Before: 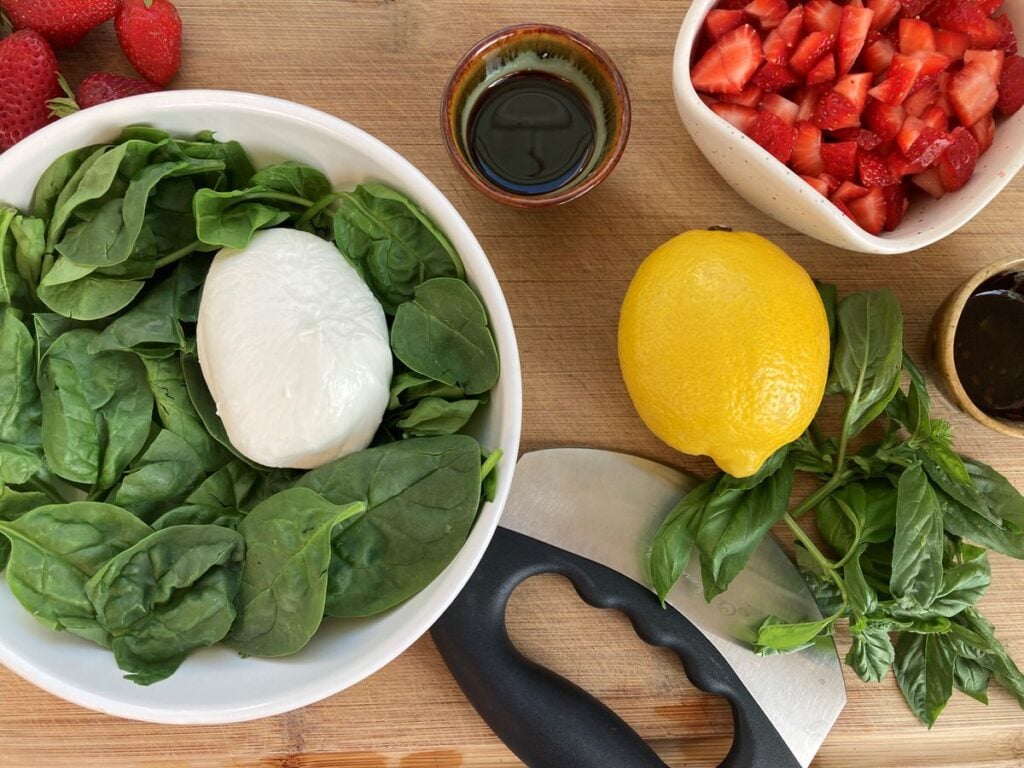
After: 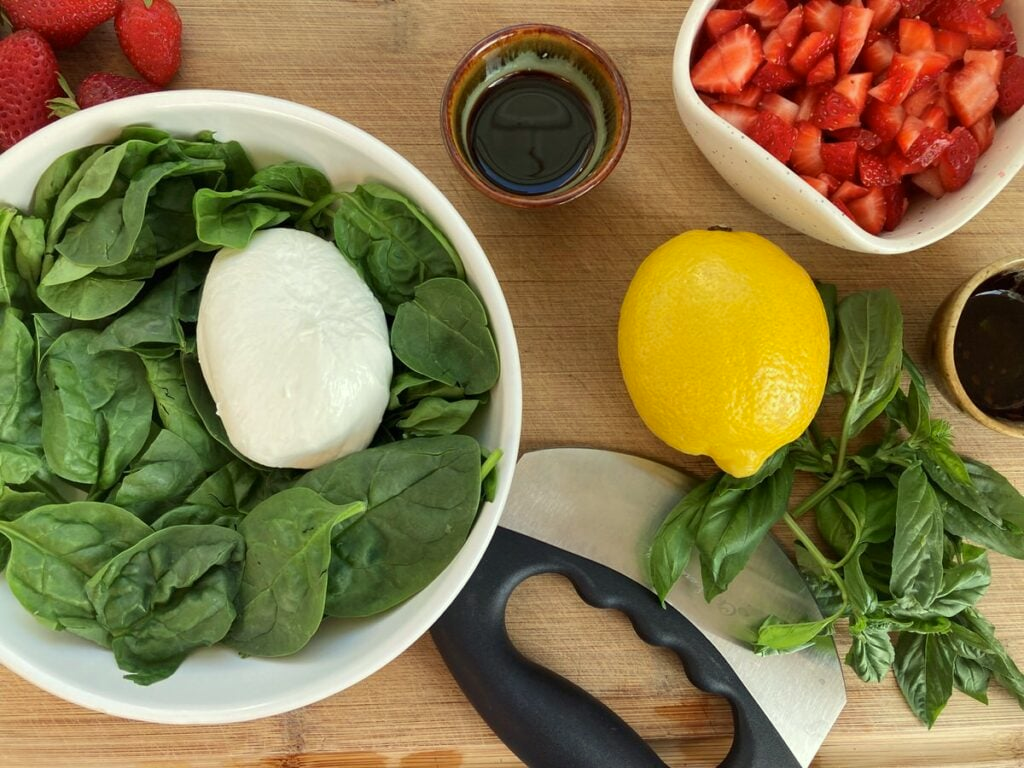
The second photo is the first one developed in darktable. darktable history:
color correction: highlights a* -4.36, highlights b* 6.3
